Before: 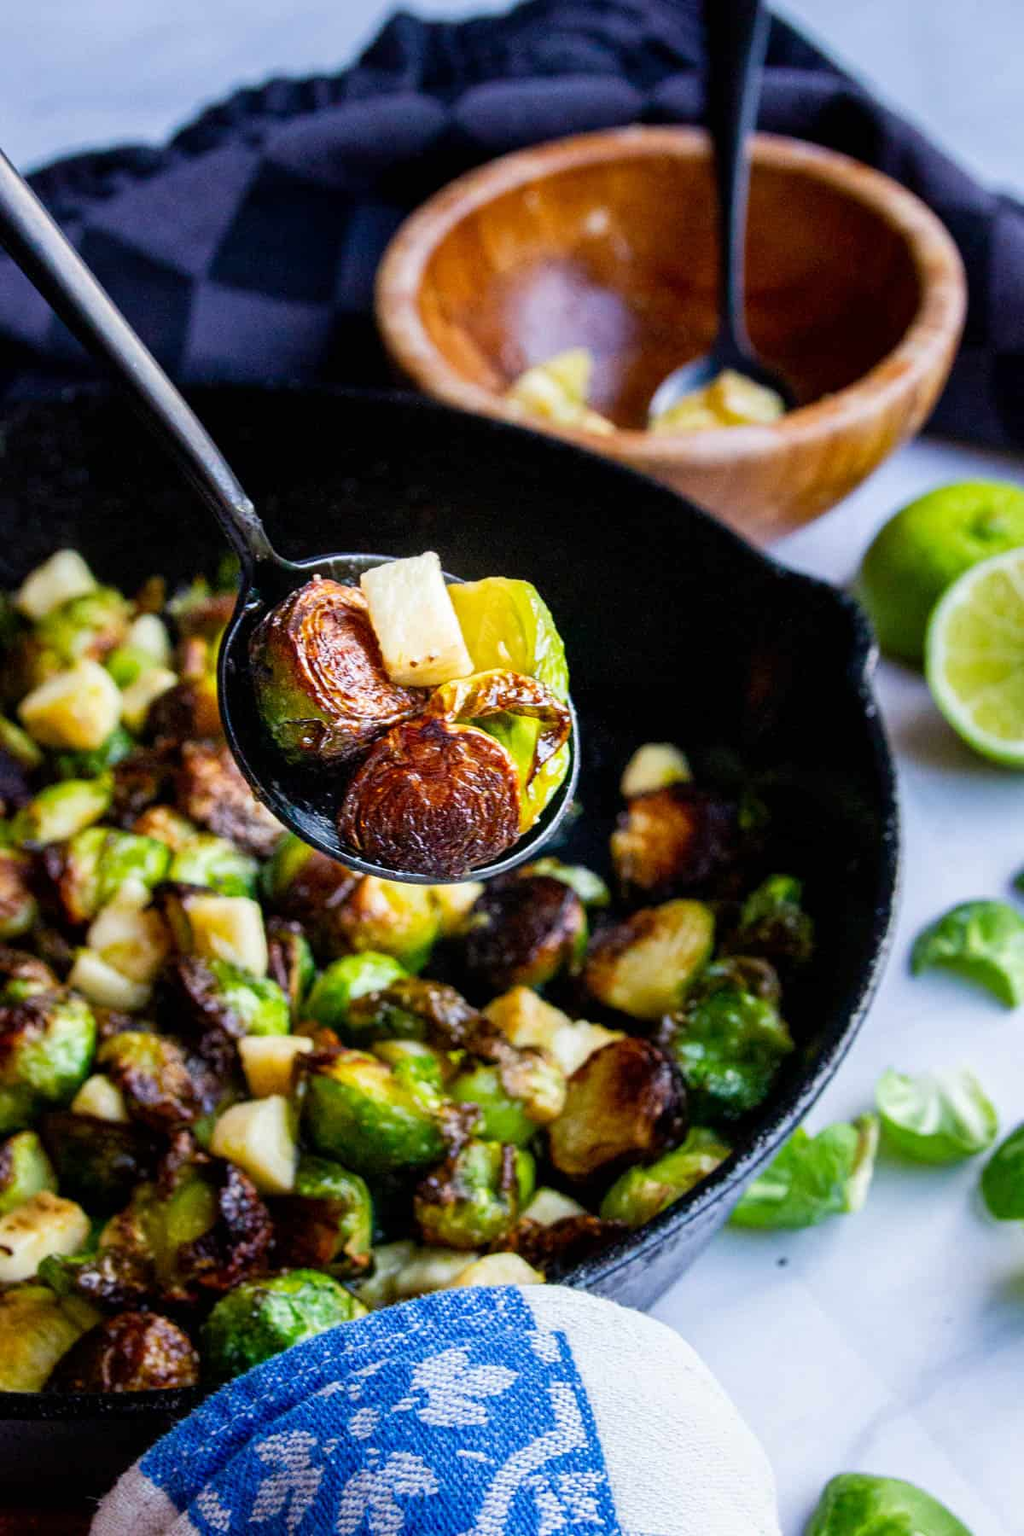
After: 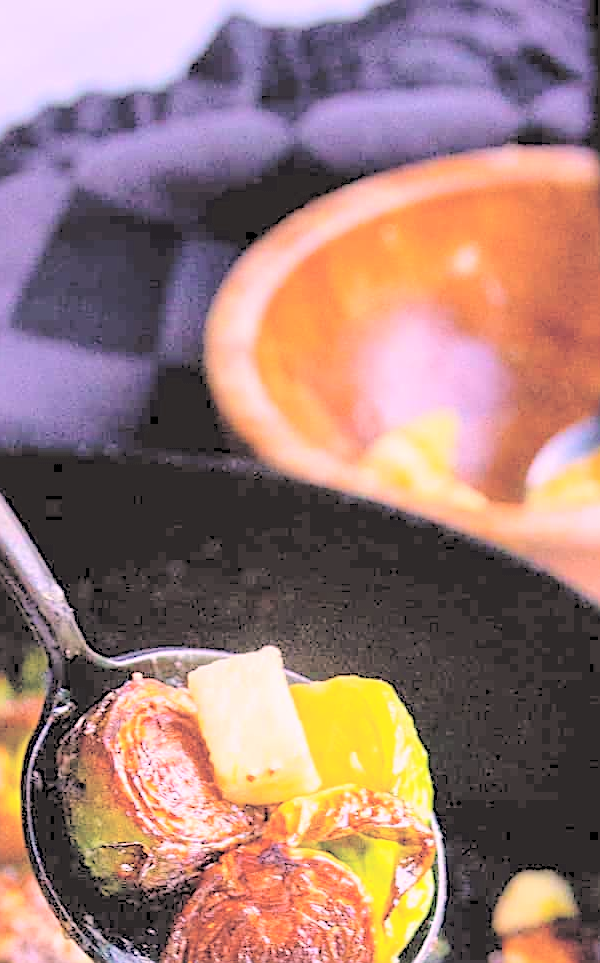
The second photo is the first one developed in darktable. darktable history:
crop: left 19.556%, right 30.401%, bottom 46.458%
color correction: highlights a* 14.52, highlights b* 4.84
contrast brightness saturation: brightness 1
sharpen: on, module defaults
